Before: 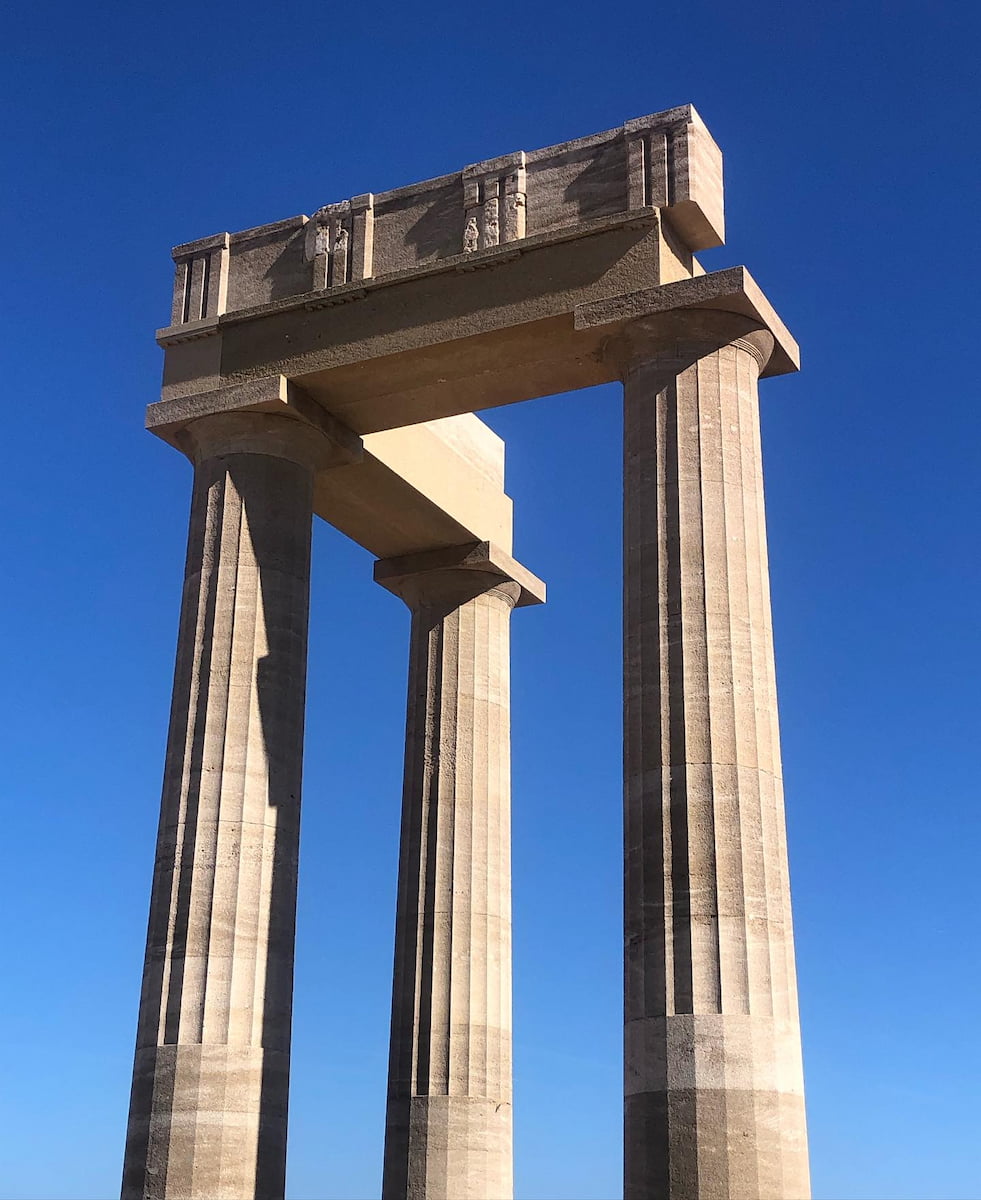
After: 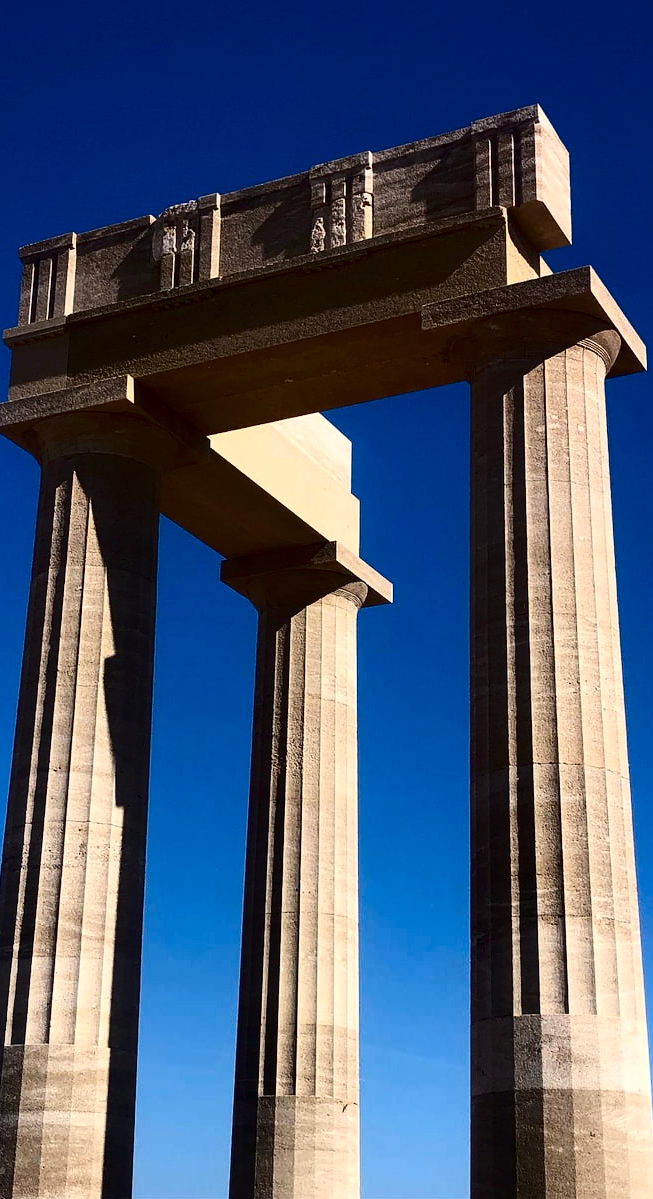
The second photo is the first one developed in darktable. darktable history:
contrast brightness saturation: contrast 0.24, brightness -0.24, saturation 0.14
crop and rotate: left 15.754%, right 17.579%
